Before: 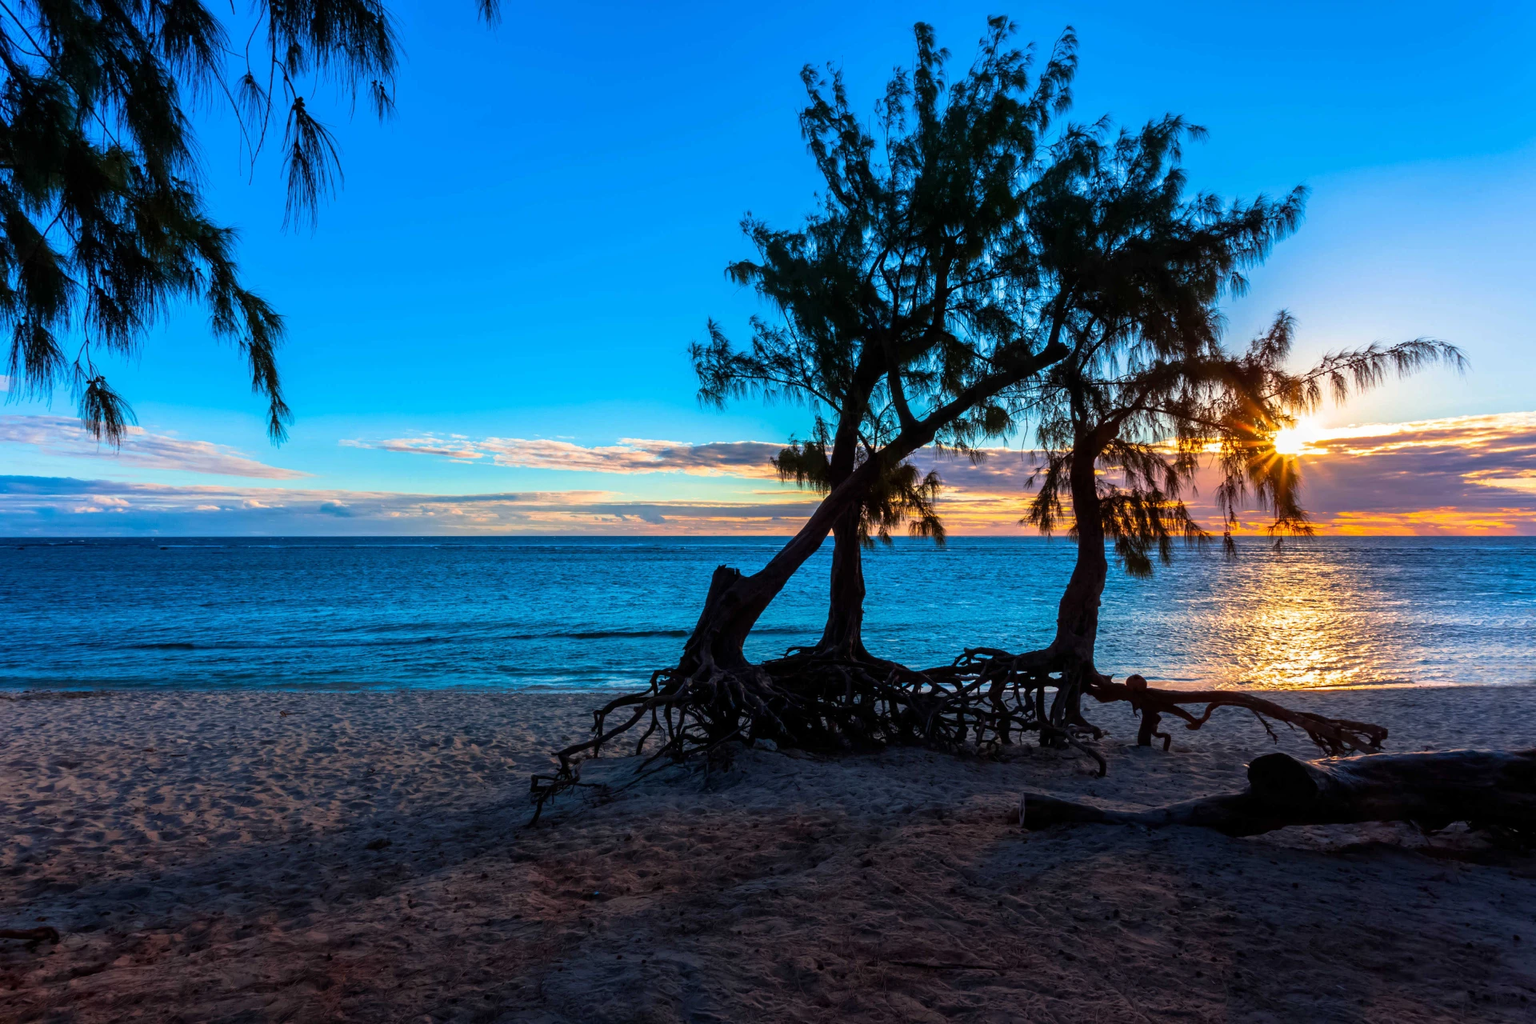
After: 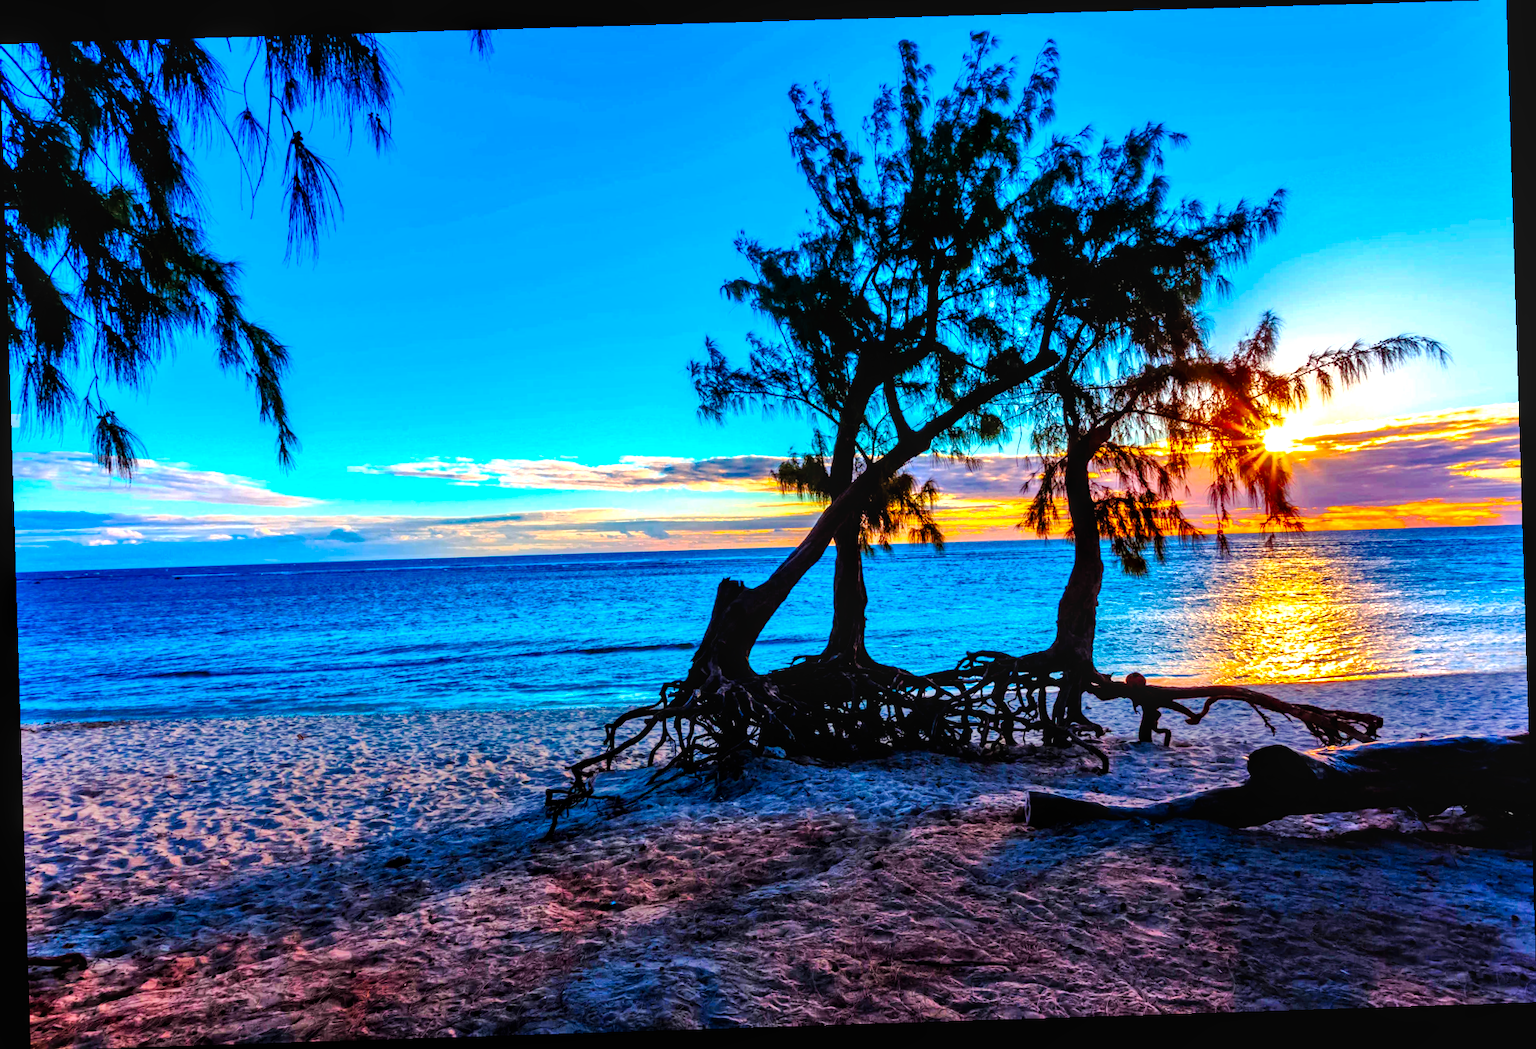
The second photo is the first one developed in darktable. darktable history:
color balance rgb: linear chroma grading › global chroma 15%, perceptual saturation grading › global saturation 30%
rotate and perspective: rotation -1.77°, lens shift (horizontal) 0.004, automatic cropping off
exposure: black level correction 0, exposure 0.7 EV, compensate exposure bias true, compensate highlight preservation false
local contrast: on, module defaults
tone equalizer: -7 EV 0.15 EV, -6 EV 0.6 EV, -5 EV 1.15 EV, -4 EV 1.33 EV, -3 EV 1.15 EV, -2 EV 0.6 EV, -1 EV 0.15 EV, mask exposure compensation -0.5 EV
shadows and highlights: shadows 35, highlights -35, soften with gaussian
tone curve: curves: ch0 [(0, 0) (0.003, 0.007) (0.011, 0.008) (0.025, 0.007) (0.044, 0.009) (0.069, 0.012) (0.1, 0.02) (0.136, 0.035) (0.177, 0.06) (0.224, 0.104) (0.277, 0.16) (0.335, 0.228) (0.399, 0.308) (0.468, 0.418) (0.543, 0.525) (0.623, 0.635) (0.709, 0.723) (0.801, 0.802) (0.898, 0.889) (1, 1)], preserve colors none
